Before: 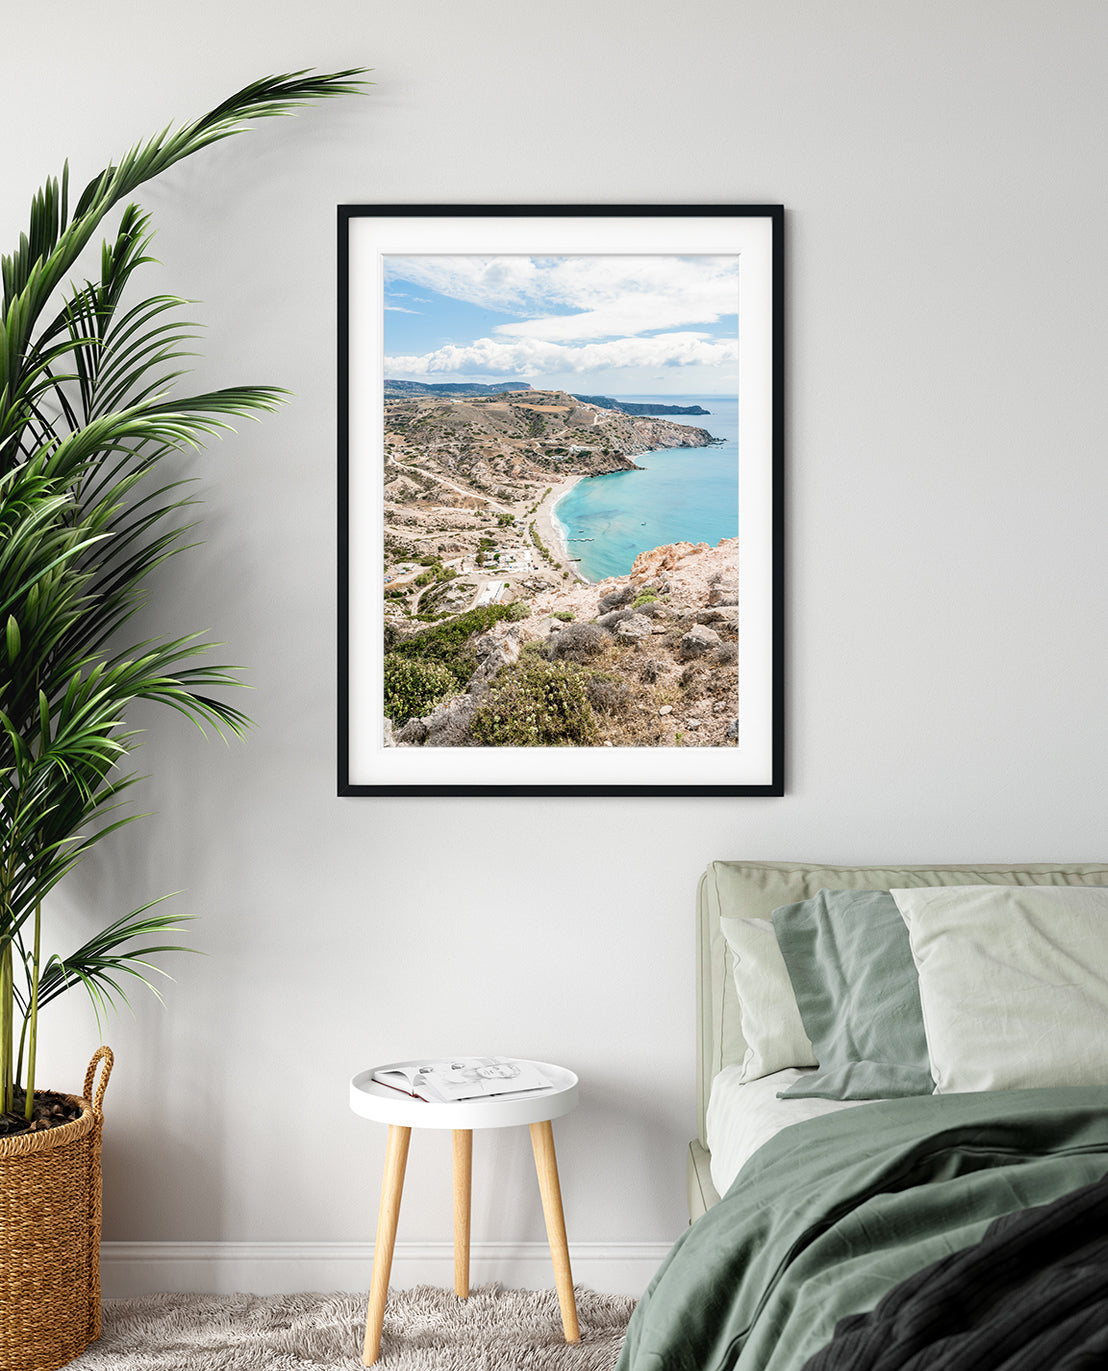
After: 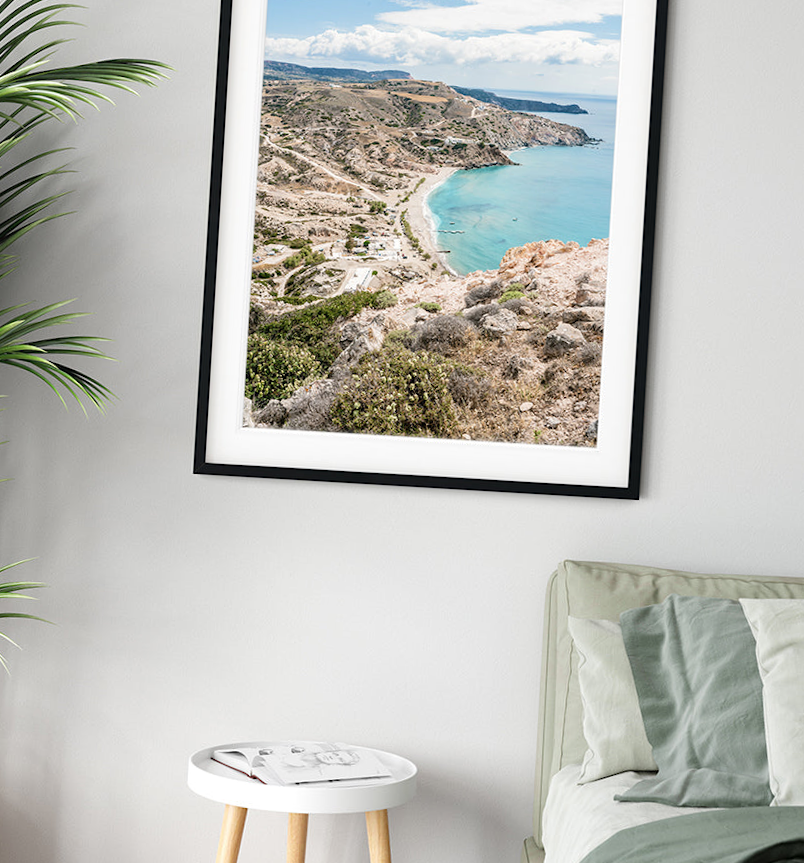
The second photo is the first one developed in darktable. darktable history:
contrast brightness saturation: saturation -0.05
crop and rotate: angle -3.37°, left 9.79%, top 20.73%, right 12.42%, bottom 11.82%
